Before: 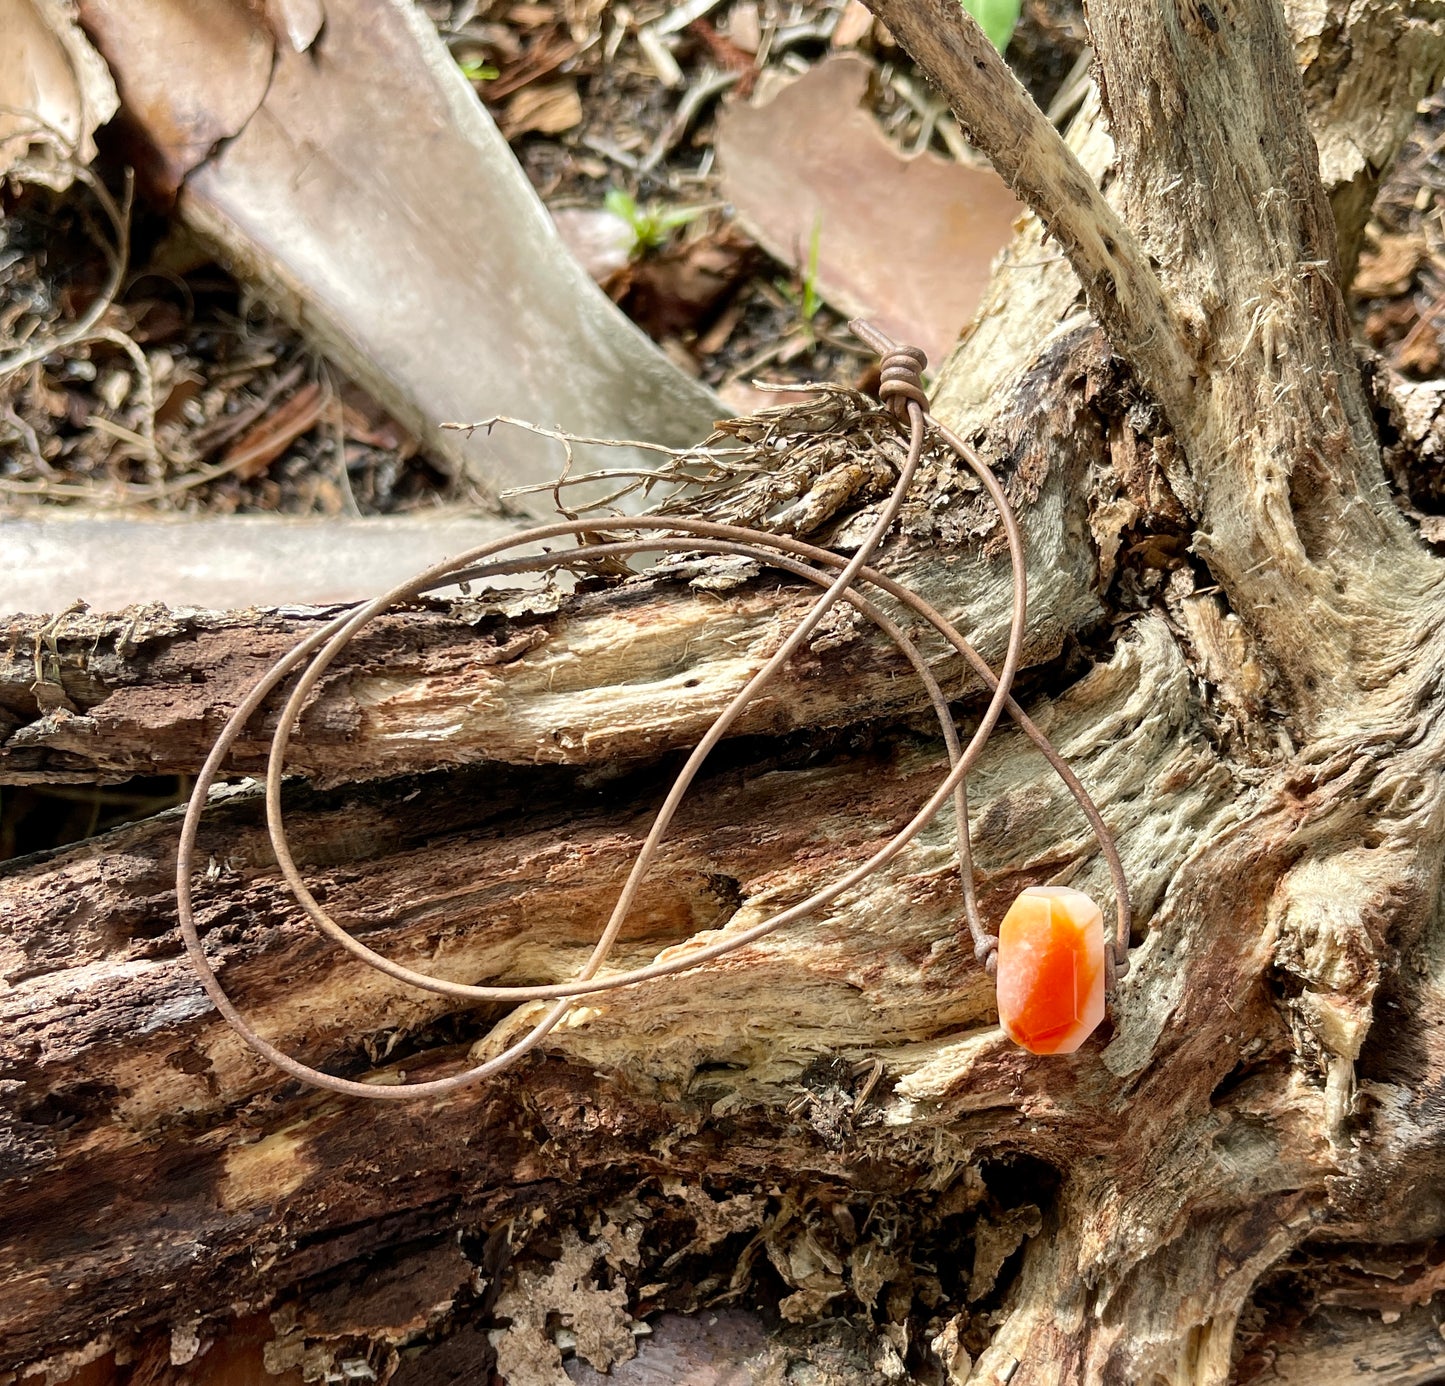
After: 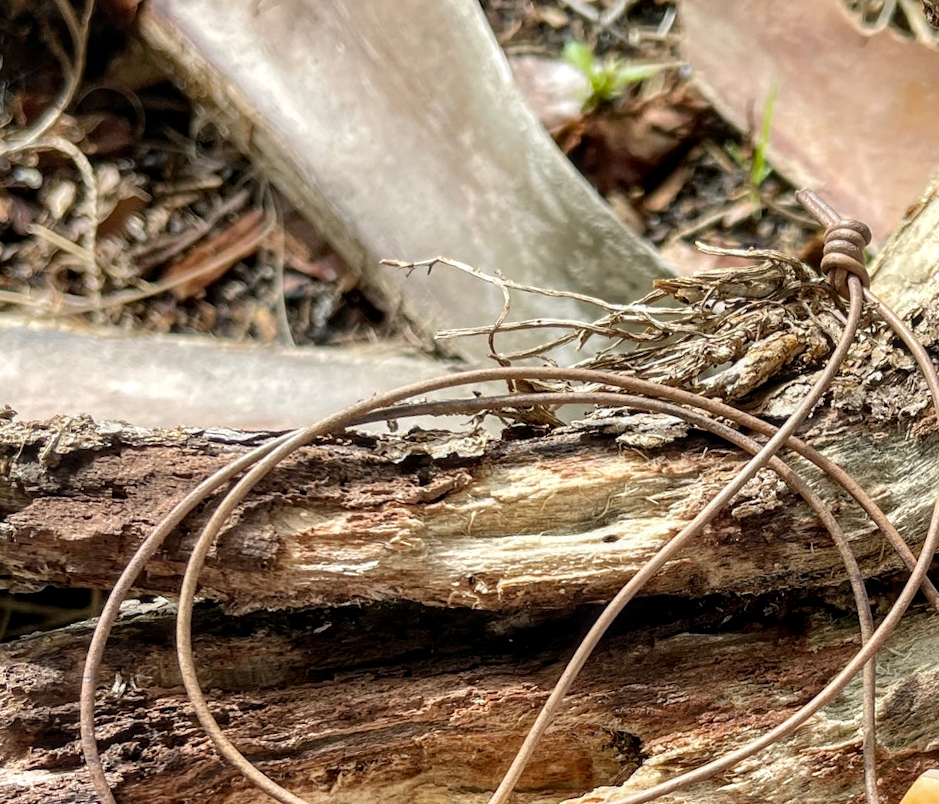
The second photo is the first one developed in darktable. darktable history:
local contrast: on, module defaults
crop and rotate: angle -4.64°, left 2.1%, top 7.05%, right 27.648%, bottom 30.228%
